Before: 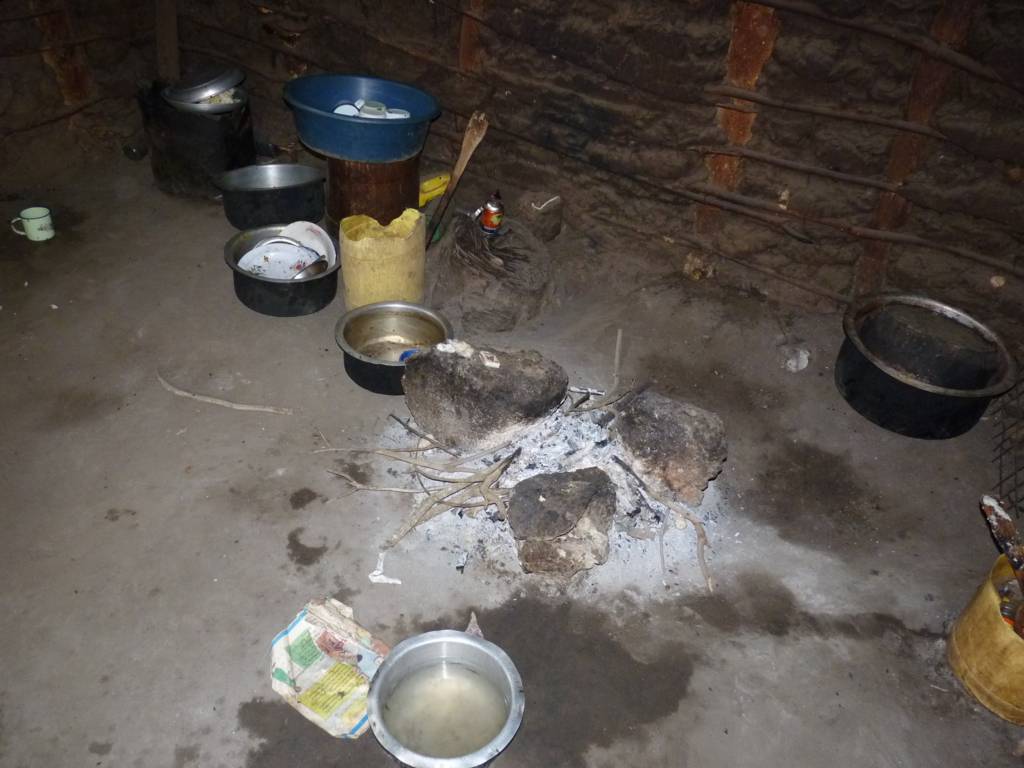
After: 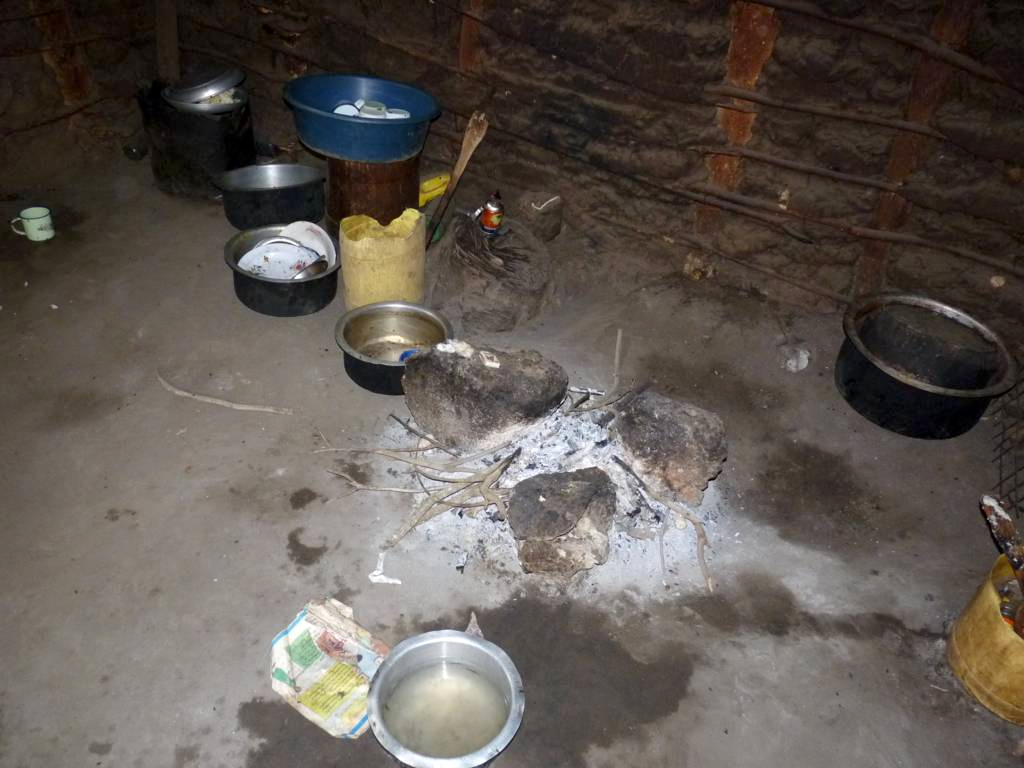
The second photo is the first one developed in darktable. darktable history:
exposure: black level correction 0.002, exposure 0.149 EV, compensate highlight preservation false
